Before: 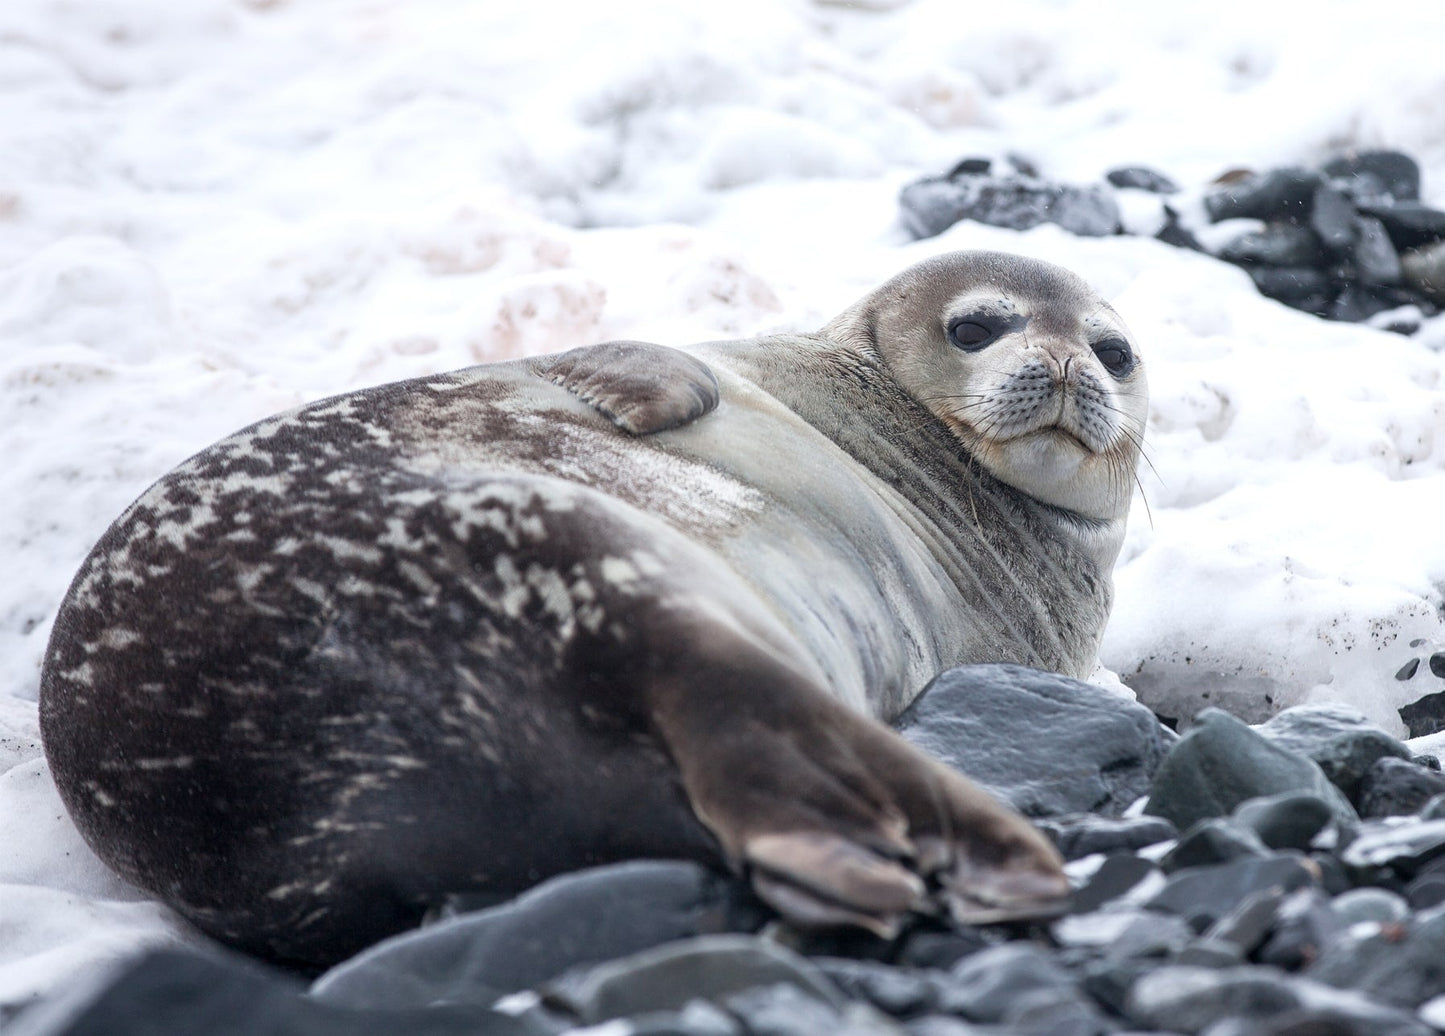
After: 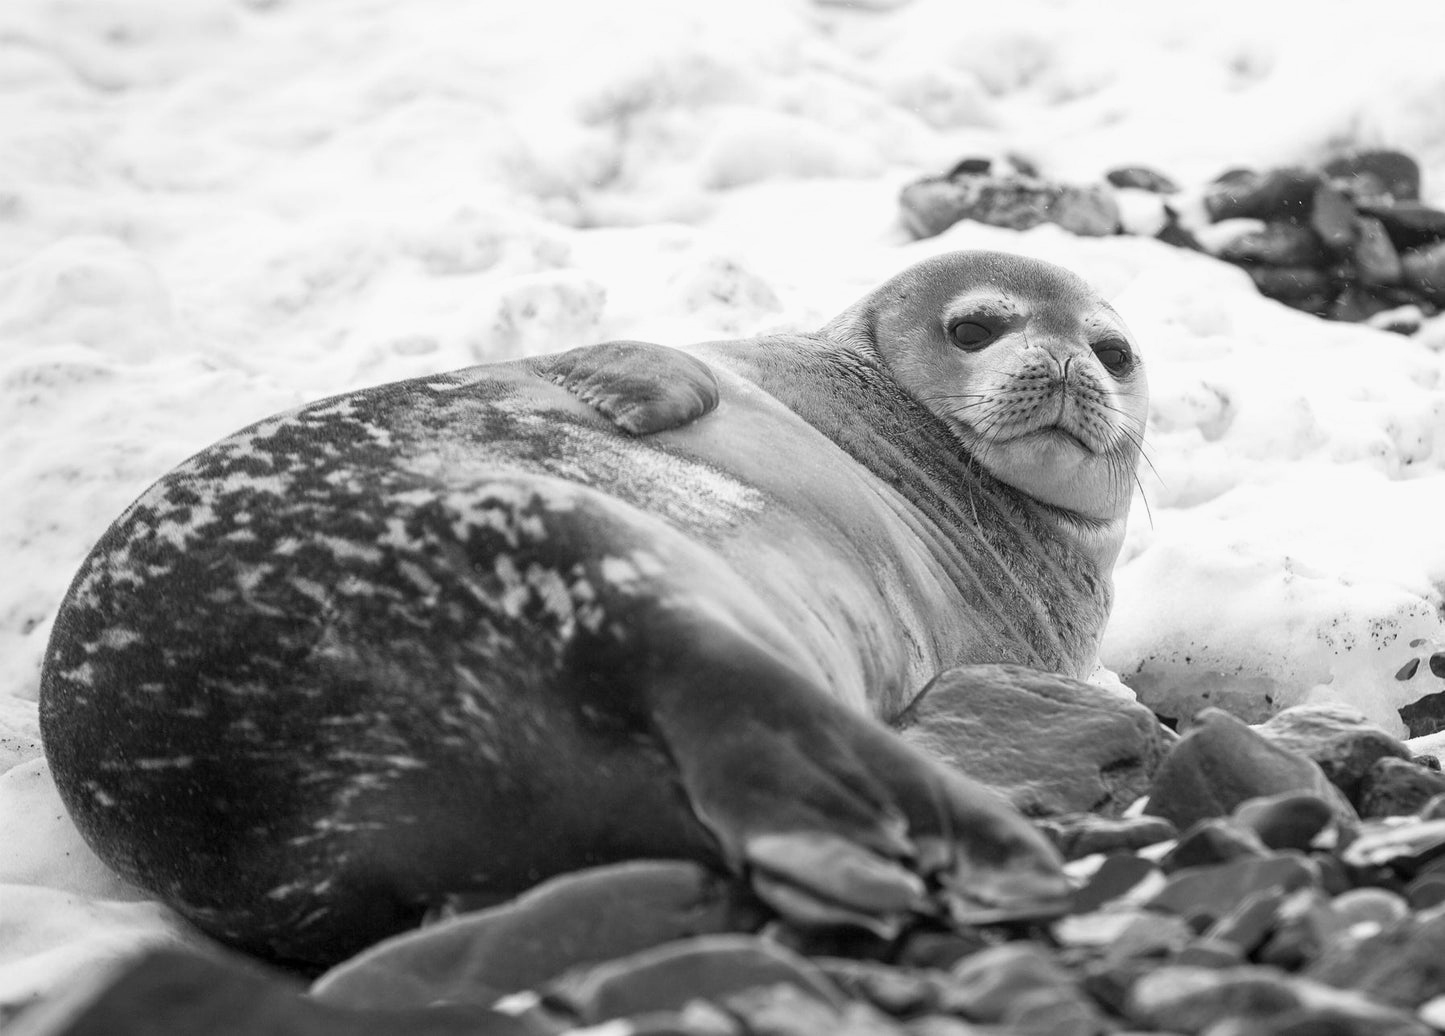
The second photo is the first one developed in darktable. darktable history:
rgb levels: mode RGB, independent channels, levels [[0, 0.474, 1], [0, 0.5, 1], [0, 0.5, 1]]
monochrome: a 32, b 64, size 2.3
